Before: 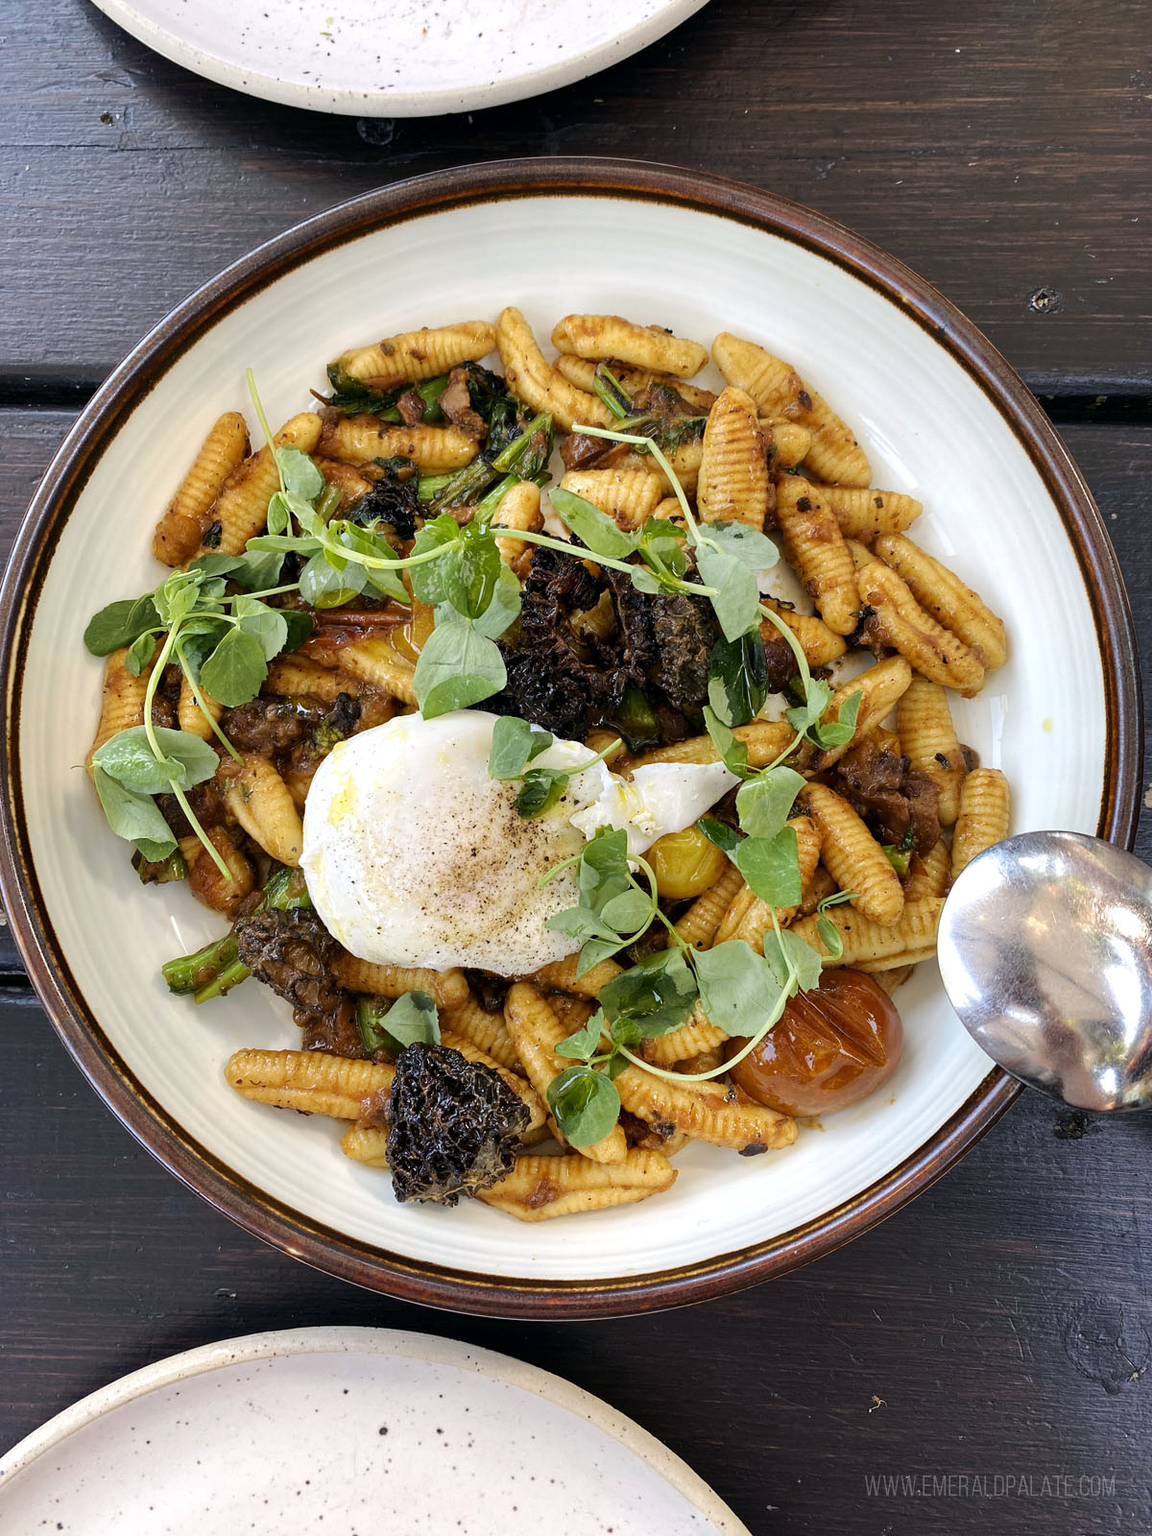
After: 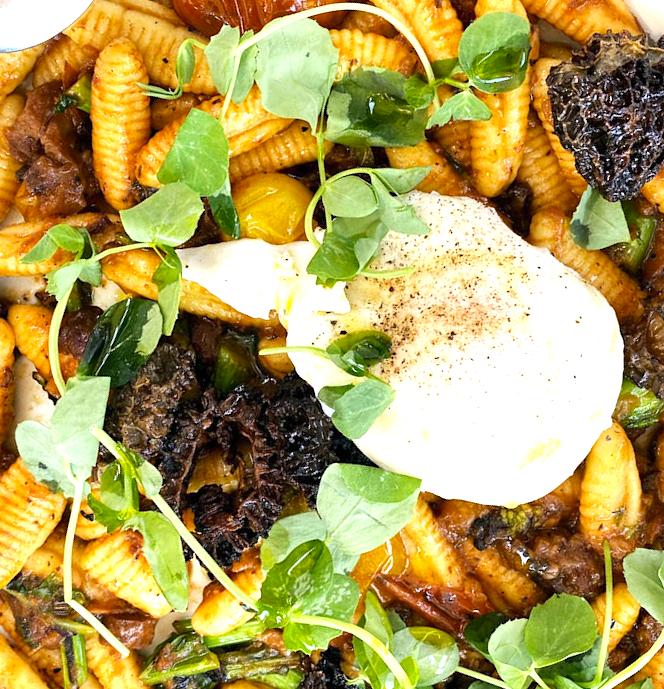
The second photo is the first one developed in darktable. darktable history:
crop and rotate: angle 147.6°, left 9.175%, top 15.673%, right 4.569%, bottom 17.124%
exposure: exposure 0.914 EV, compensate highlight preservation false
